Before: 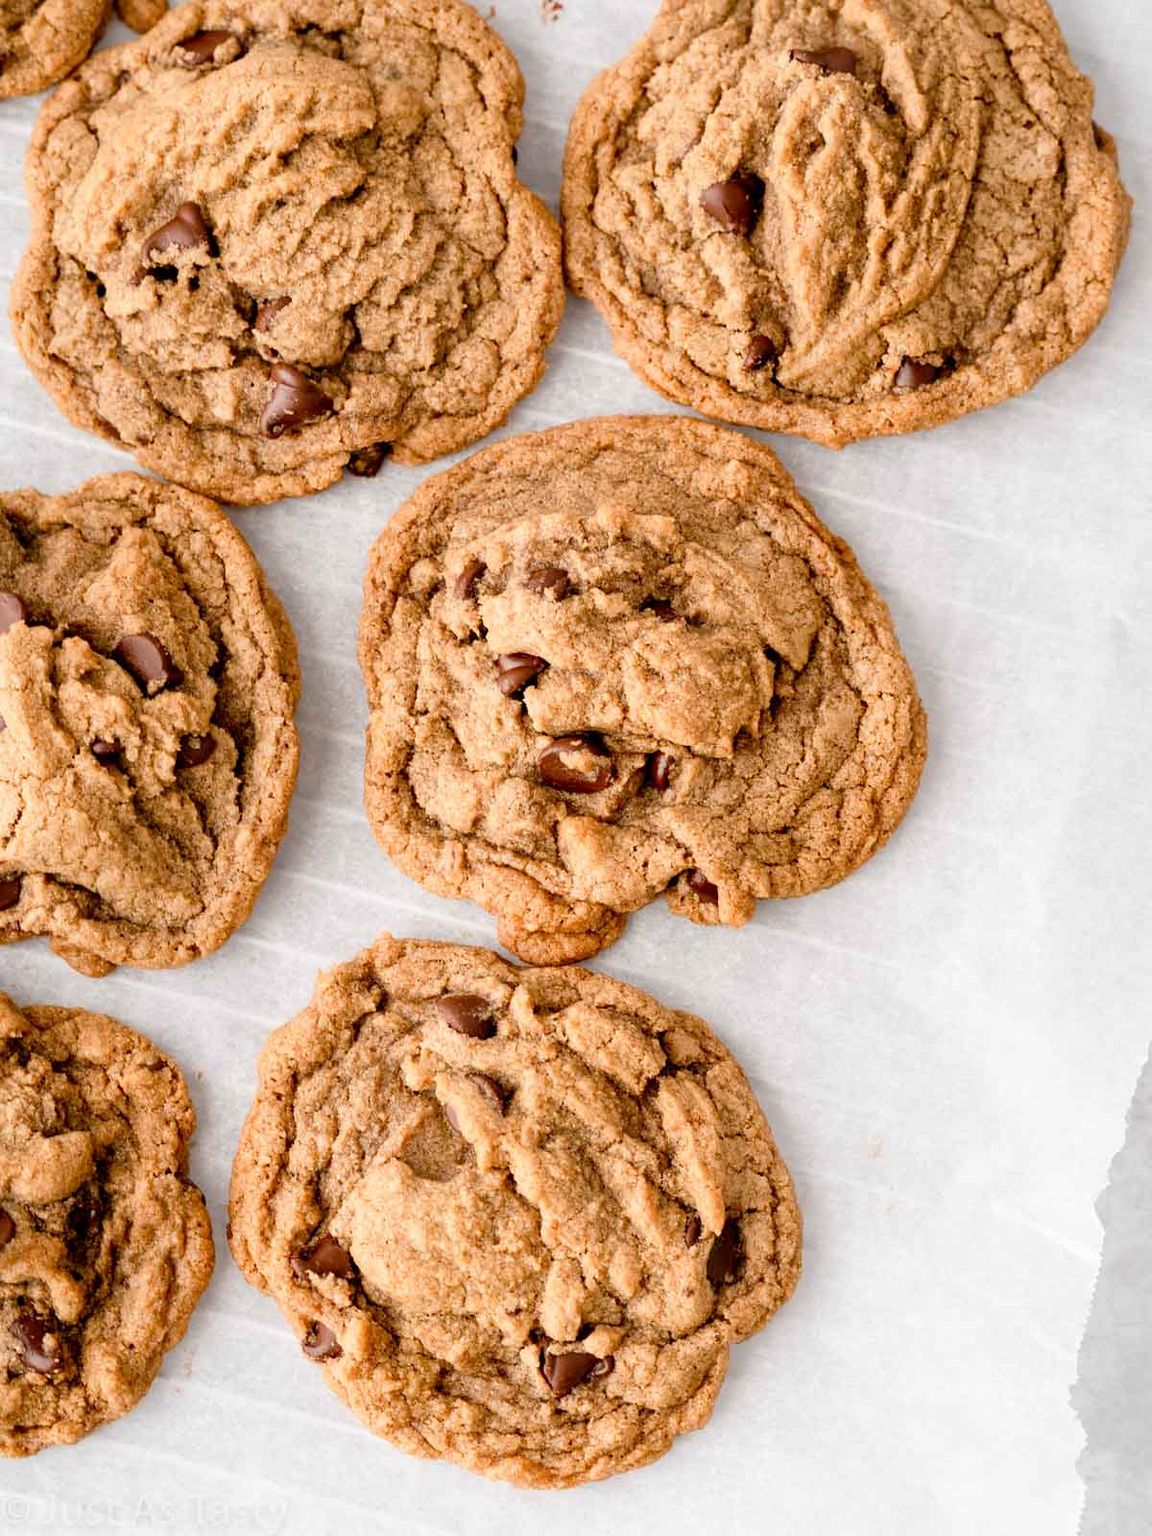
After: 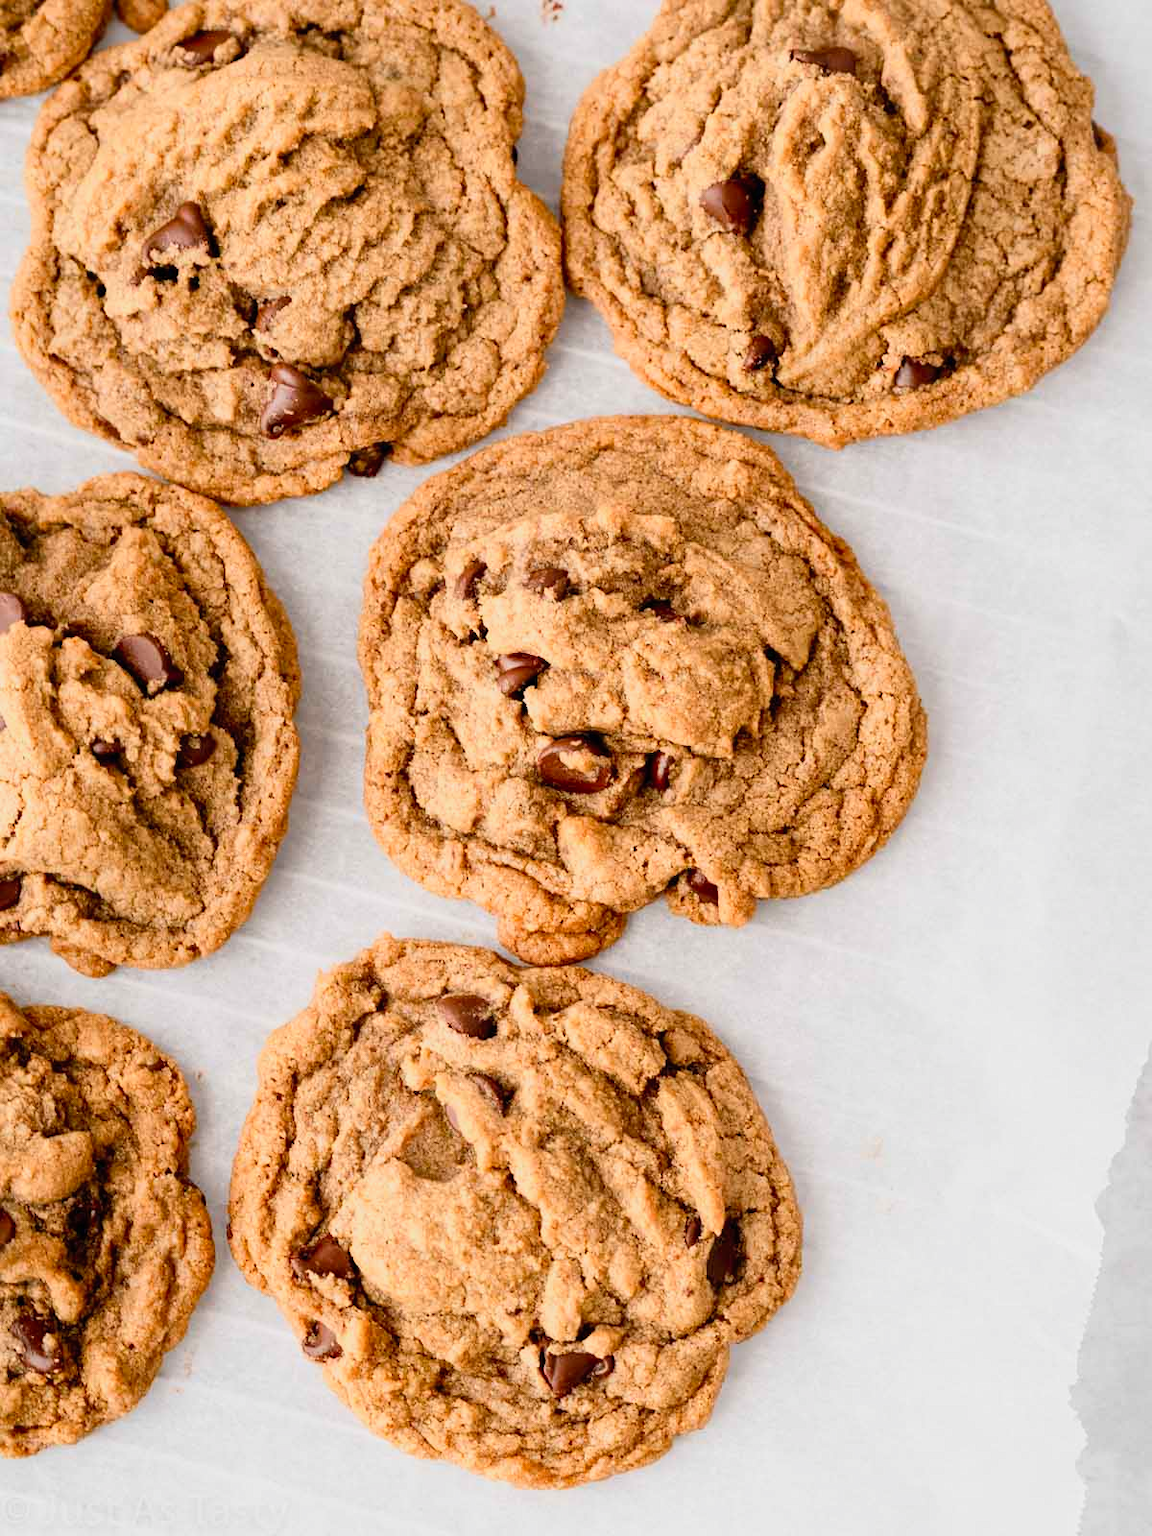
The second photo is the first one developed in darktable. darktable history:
contrast brightness saturation: contrast 0.2, brightness 0.16, saturation 0.22
exposure: exposure -0.462 EV, compensate highlight preservation false
